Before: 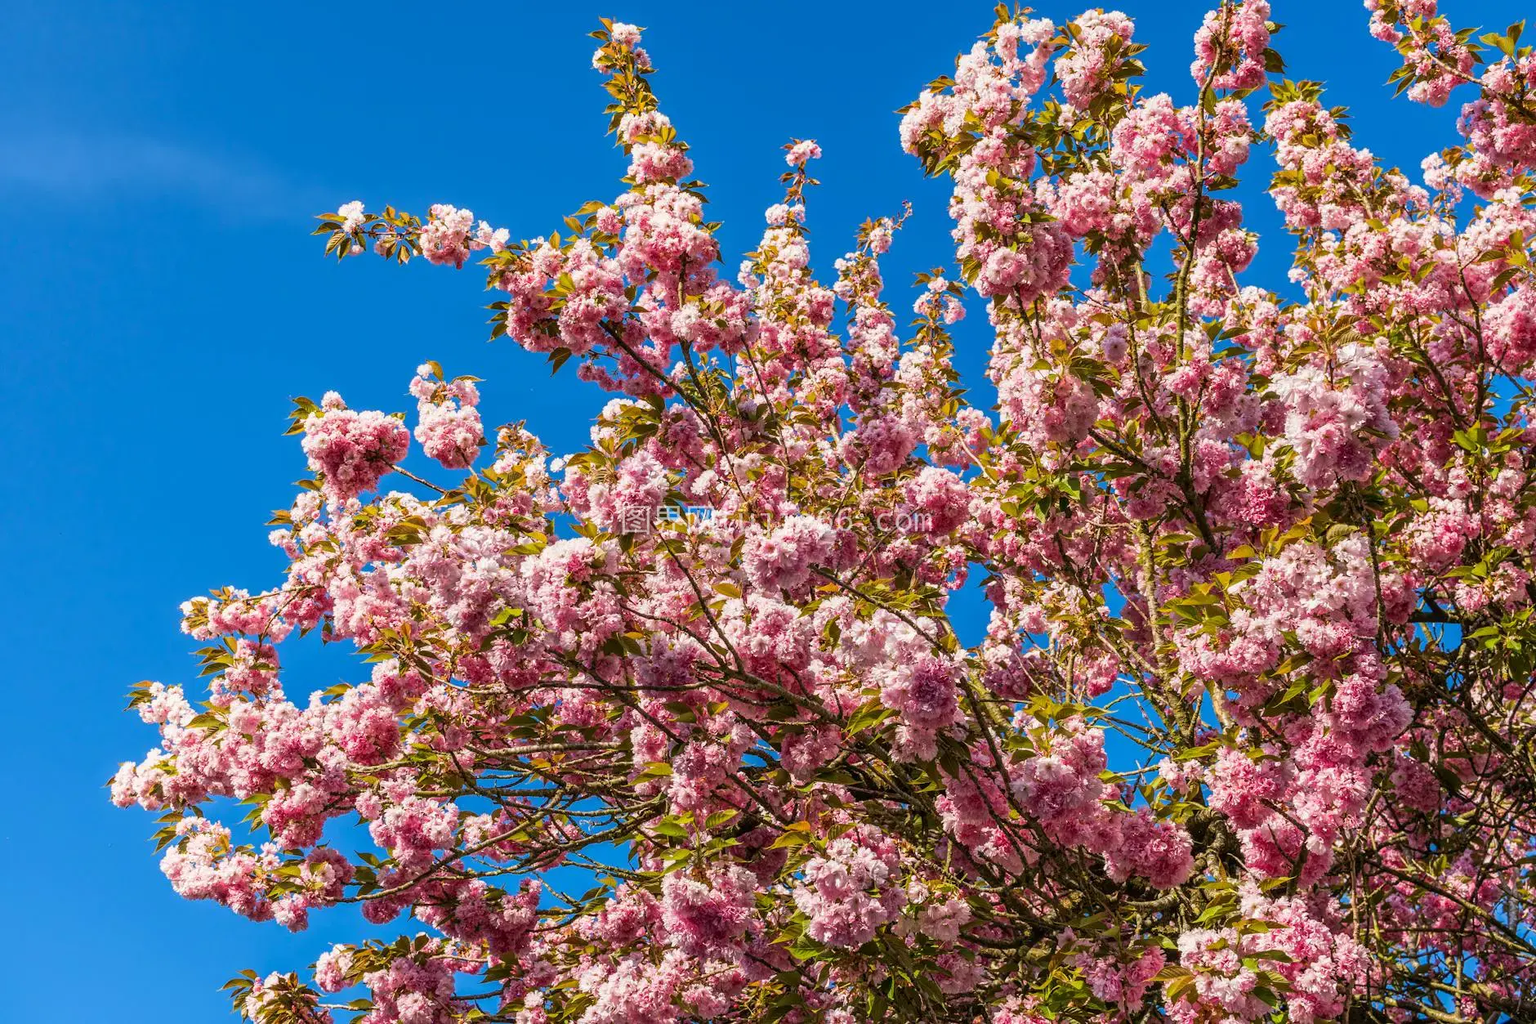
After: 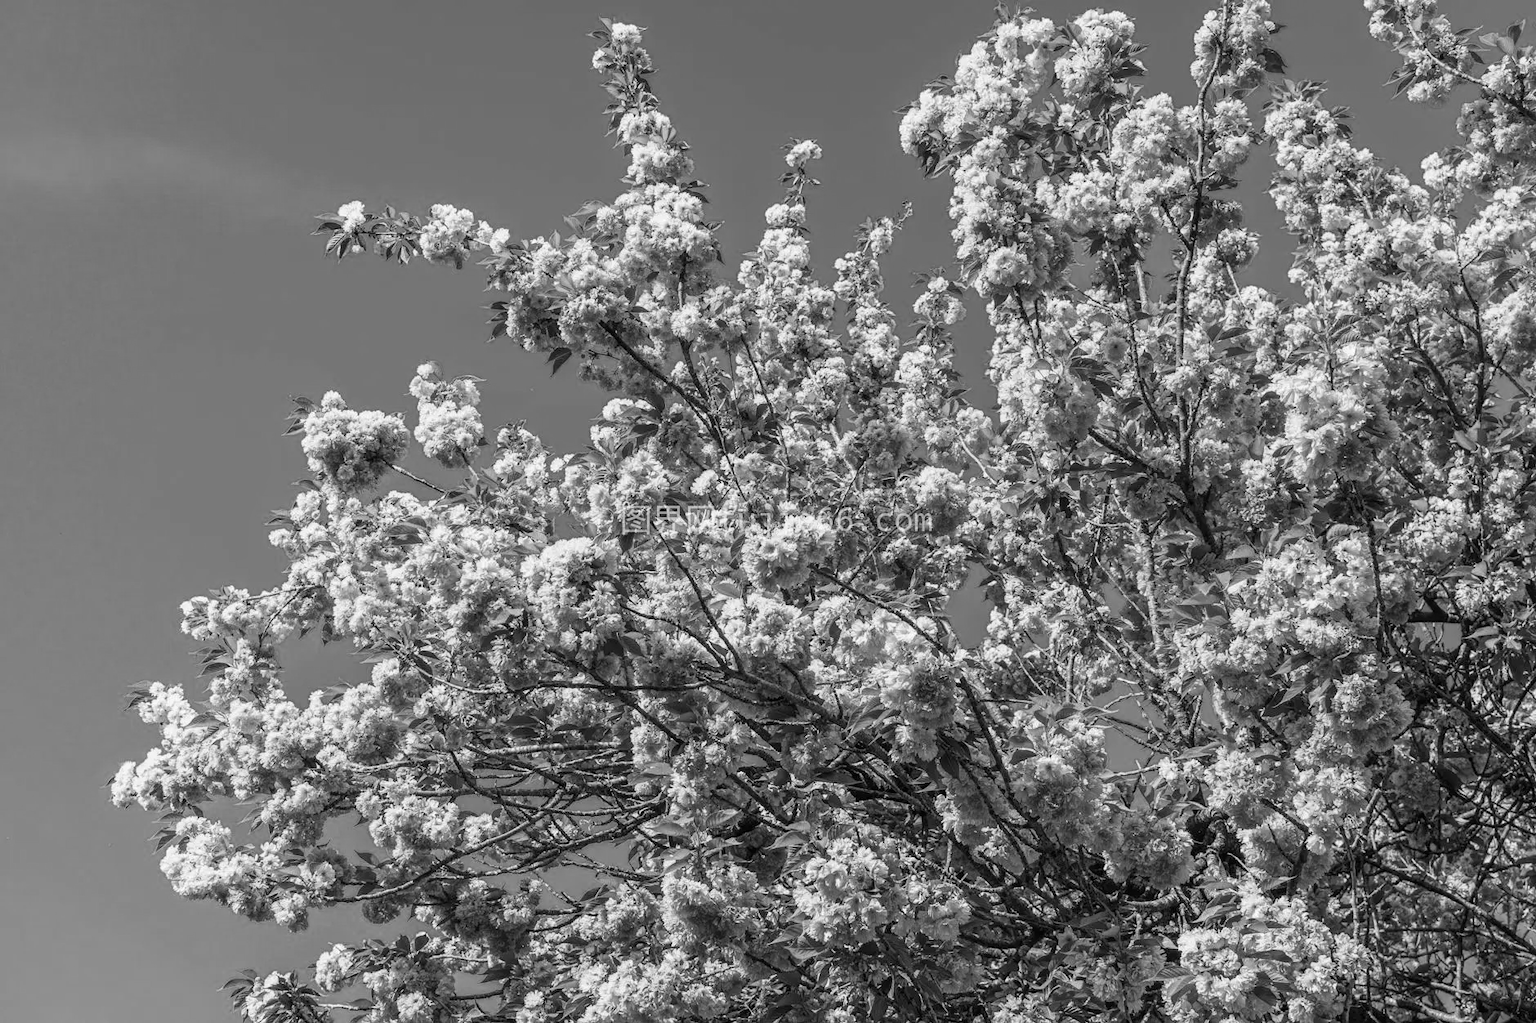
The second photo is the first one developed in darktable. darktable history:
contrast brightness saturation: saturation -0.1
monochrome: on, module defaults
